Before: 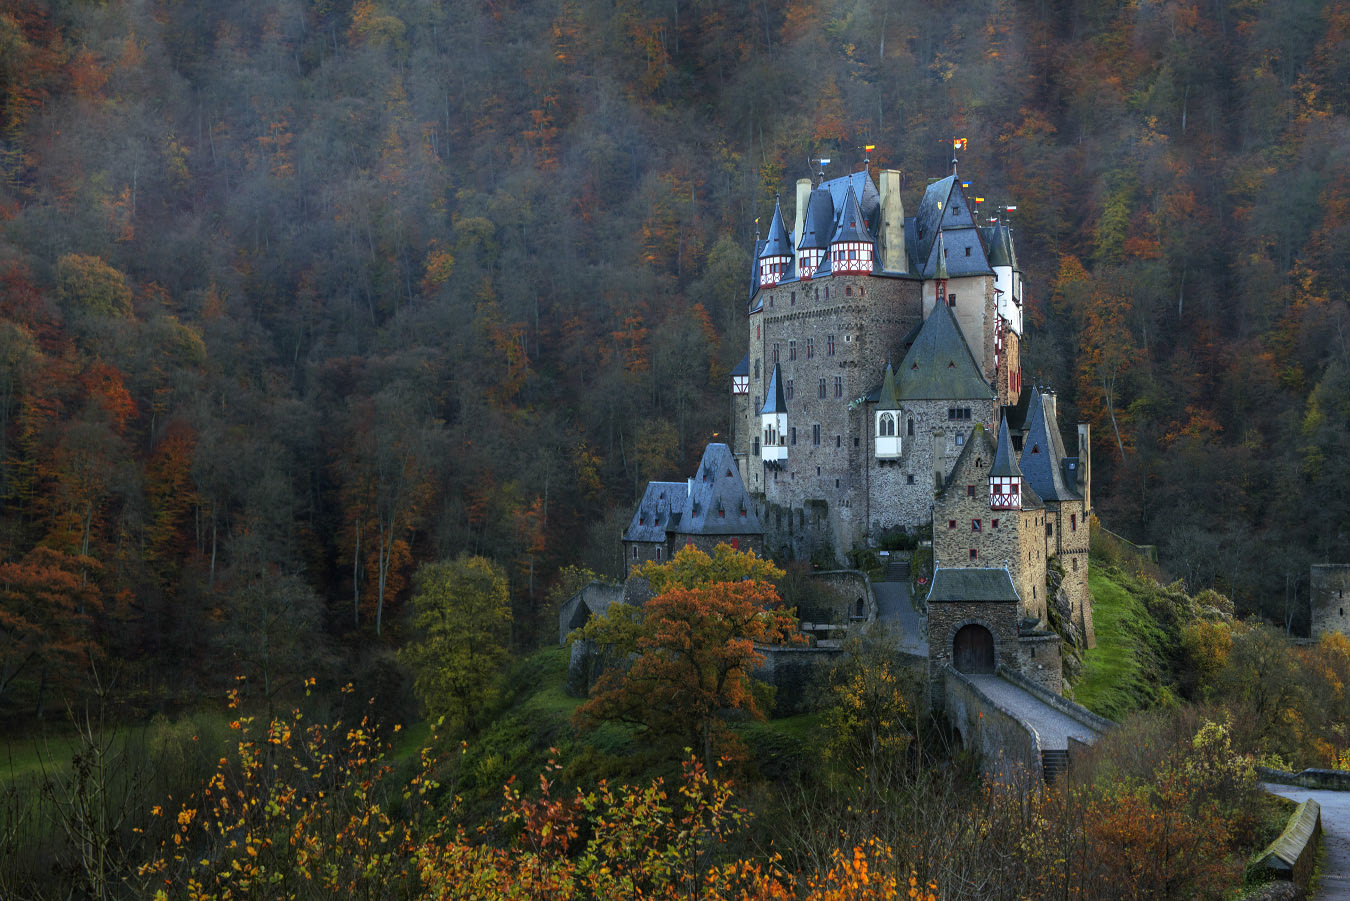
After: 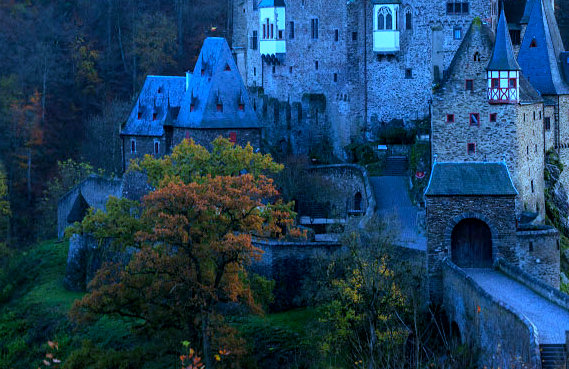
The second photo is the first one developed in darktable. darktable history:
crop: left 37.221%, top 45.169%, right 20.63%, bottom 13.777%
white balance: red 0.766, blue 1.537
contrast equalizer: y [[0.5, 0.5, 0.472, 0.5, 0.5, 0.5], [0.5 ×6], [0.5 ×6], [0 ×6], [0 ×6]]
local contrast: mode bilateral grid, contrast 20, coarseness 50, detail 120%, midtone range 0.2
